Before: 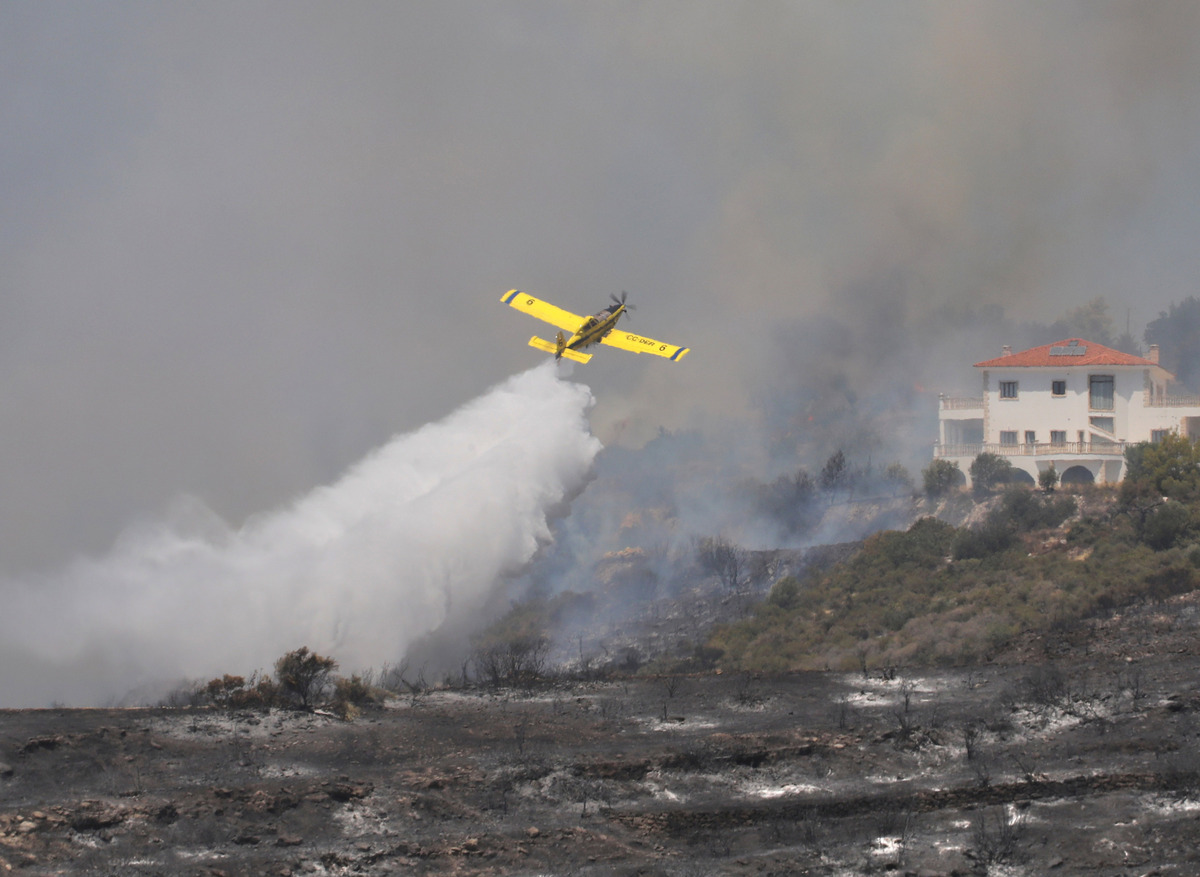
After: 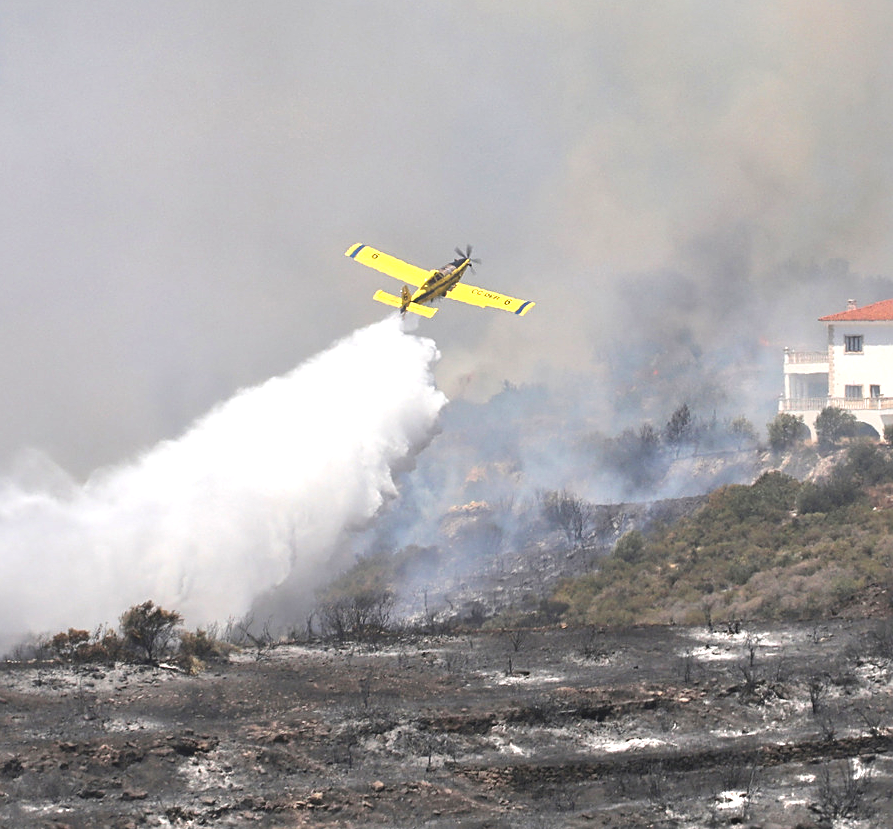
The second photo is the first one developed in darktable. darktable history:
local contrast: mode bilateral grid, contrast 20, coarseness 50, detail 120%, midtone range 0.2
exposure: black level correction 0, exposure 0.869 EV, compensate highlight preservation false
sharpen: on, module defaults
crop and rotate: left 12.933%, top 5.425%, right 12.597%
tone equalizer: on, module defaults
